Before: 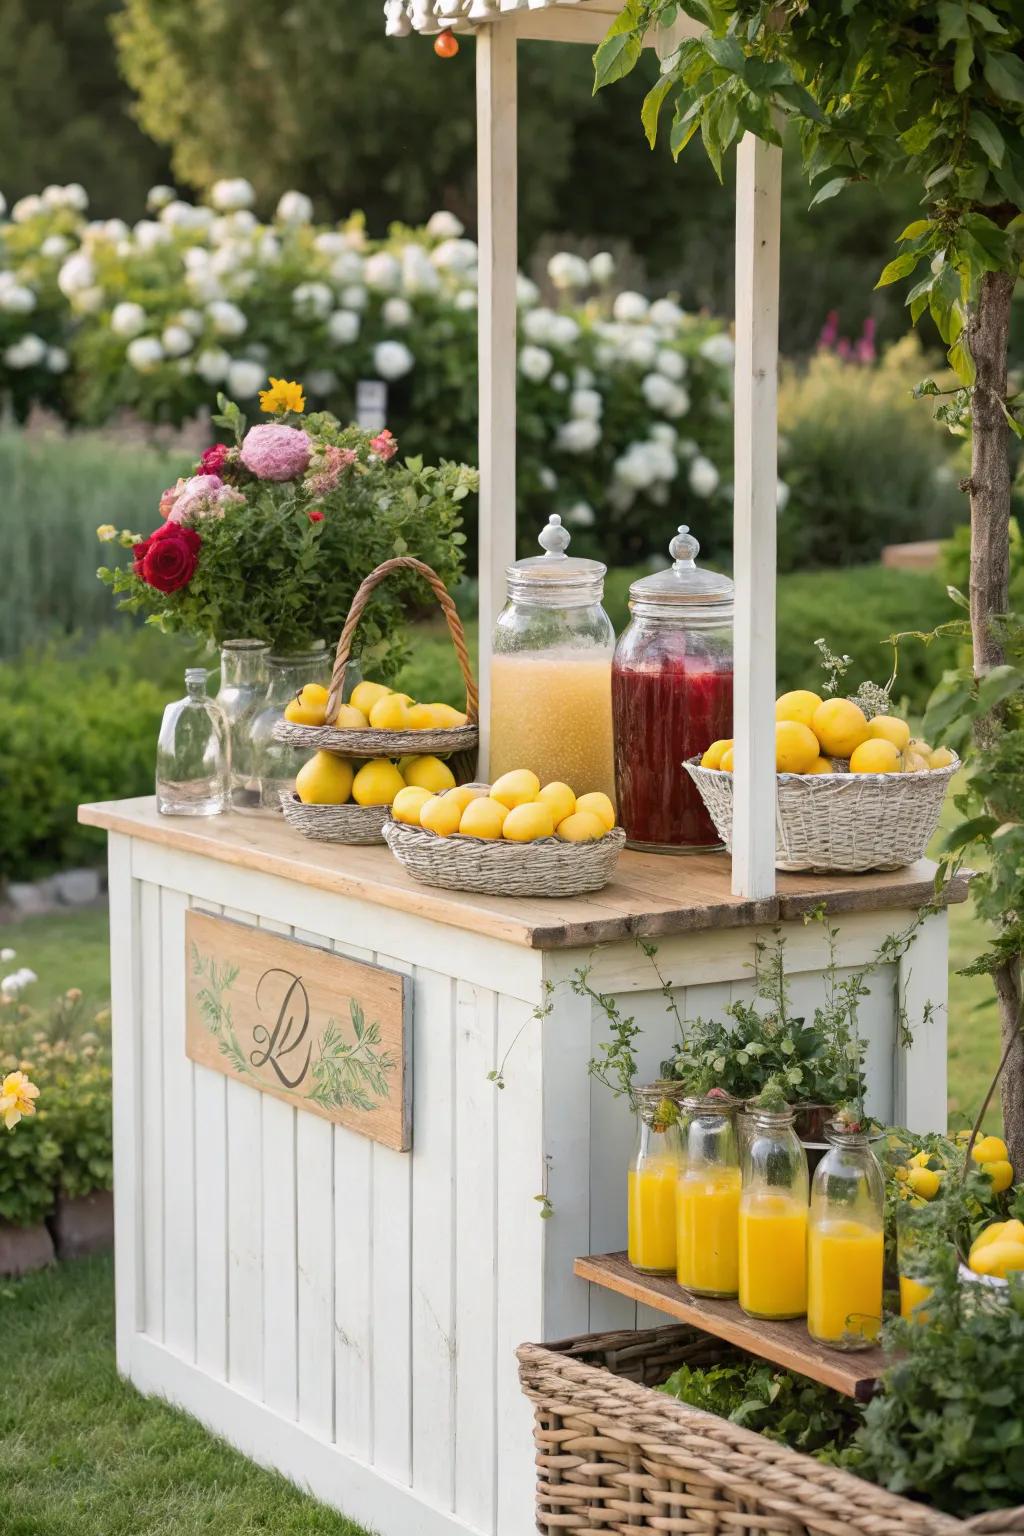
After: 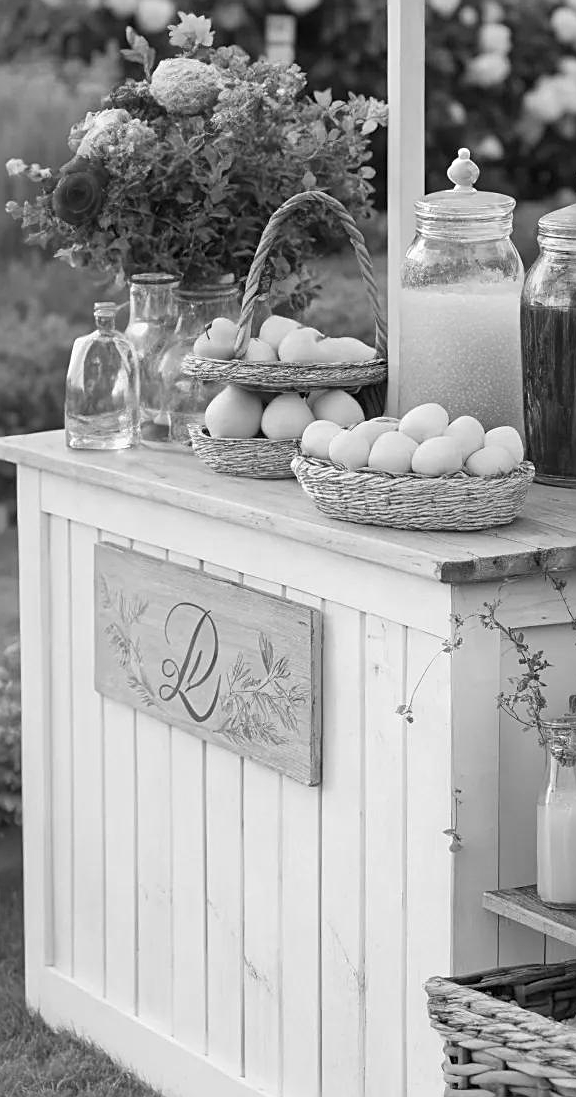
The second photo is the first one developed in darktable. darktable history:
sharpen: on, module defaults
crop: left 8.966%, top 23.852%, right 34.699%, bottom 4.703%
monochrome: on, module defaults
